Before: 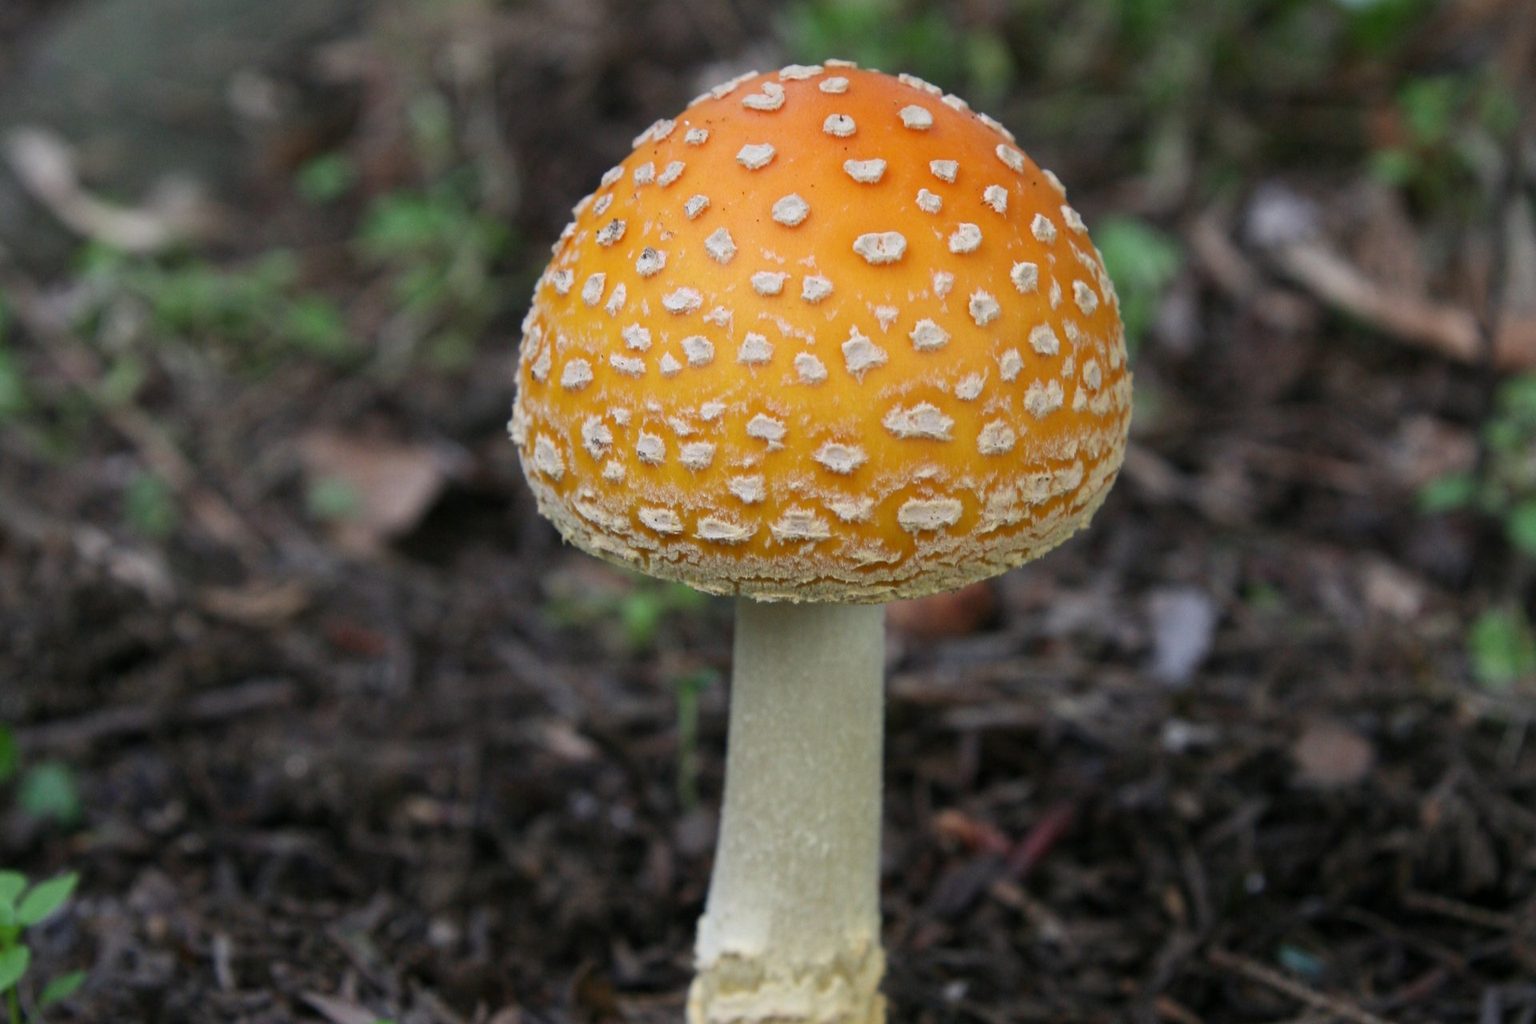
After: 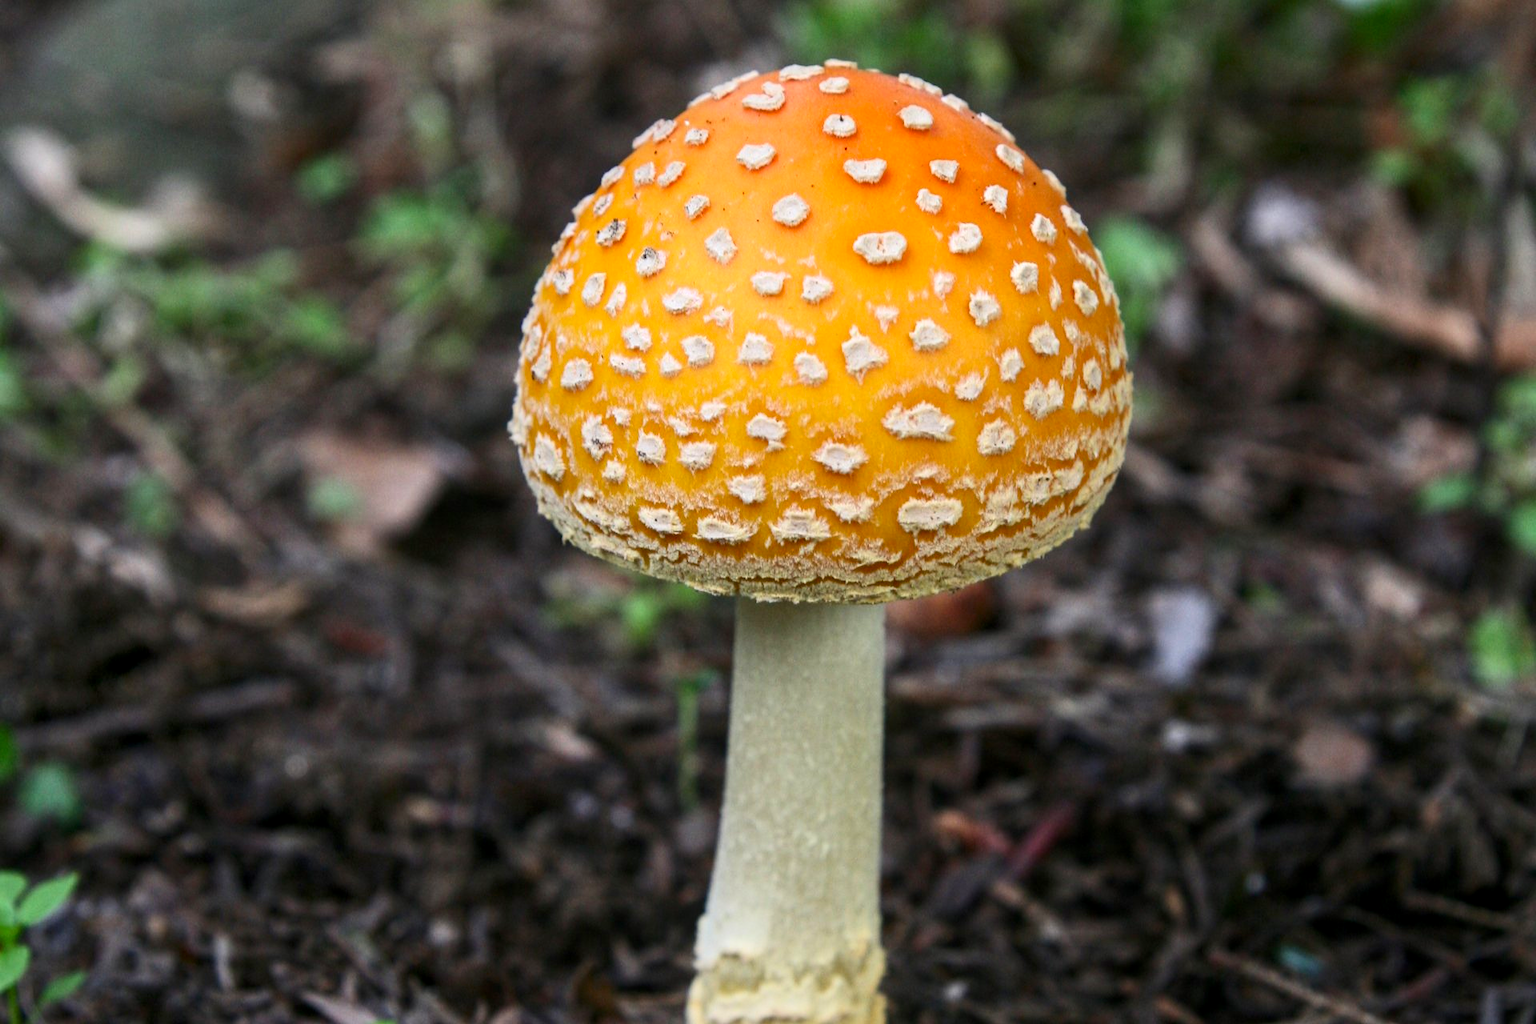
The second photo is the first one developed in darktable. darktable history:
contrast brightness saturation: contrast 0.229, brightness 0.097, saturation 0.292
local contrast: on, module defaults
